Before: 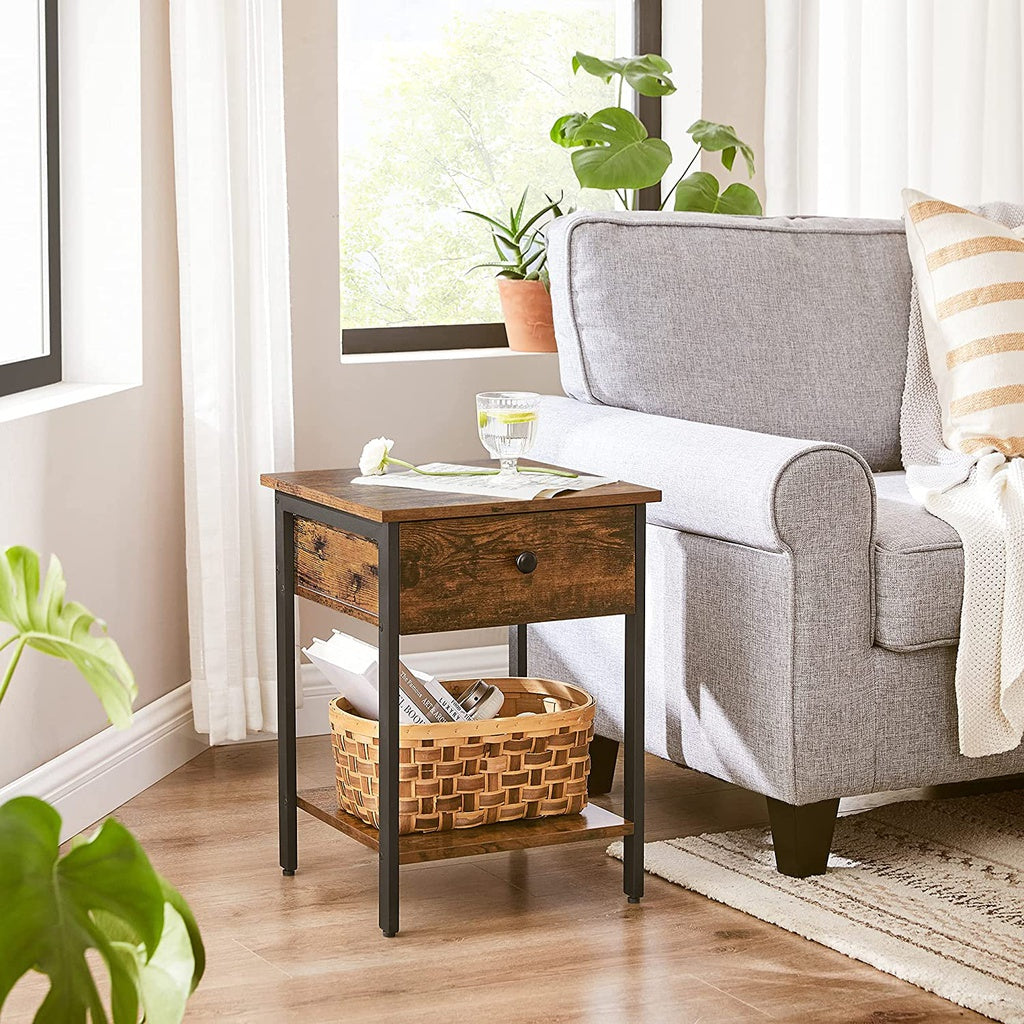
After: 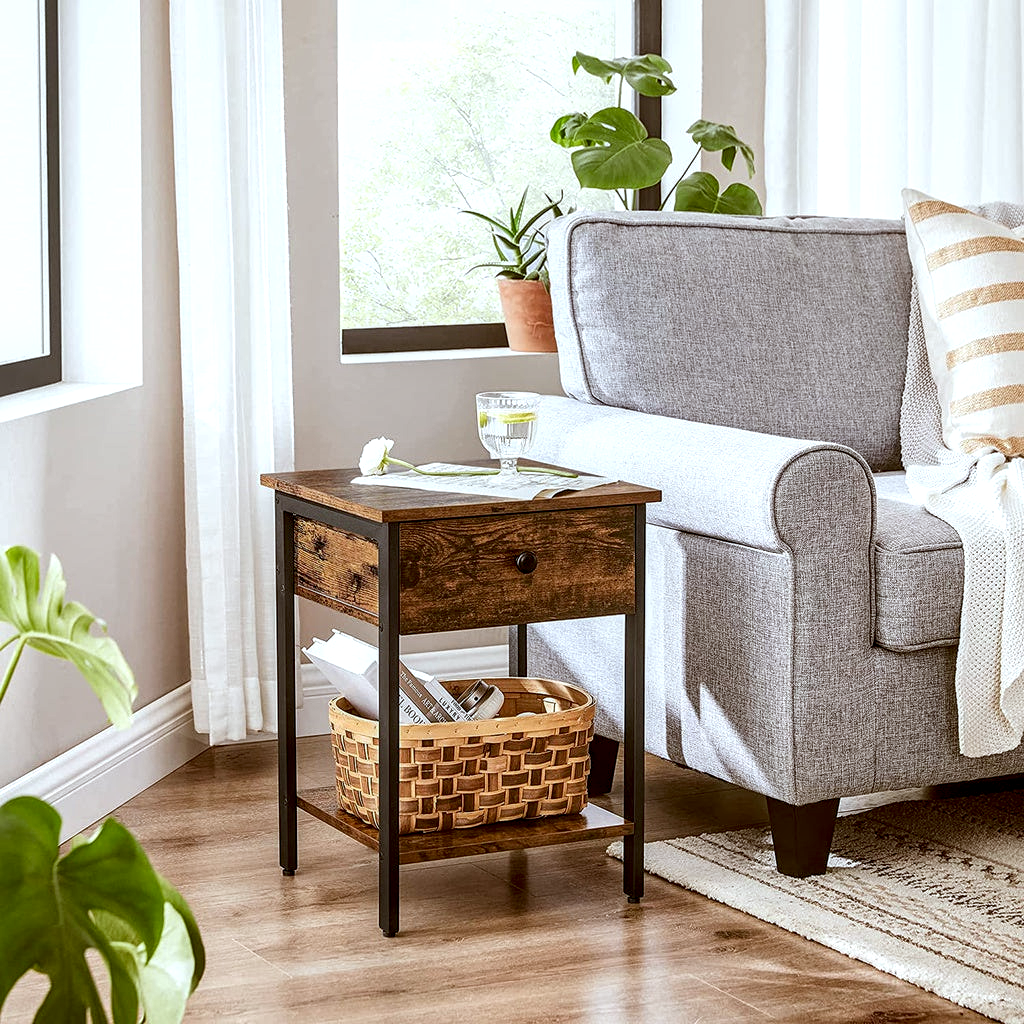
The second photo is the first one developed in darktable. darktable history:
local contrast: highlights 60%, shadows 63%, detail 160%
color correction: highlights a* -3.52, highlights b* -6.88, shadows a* 3.01, shadows b* 5.39
